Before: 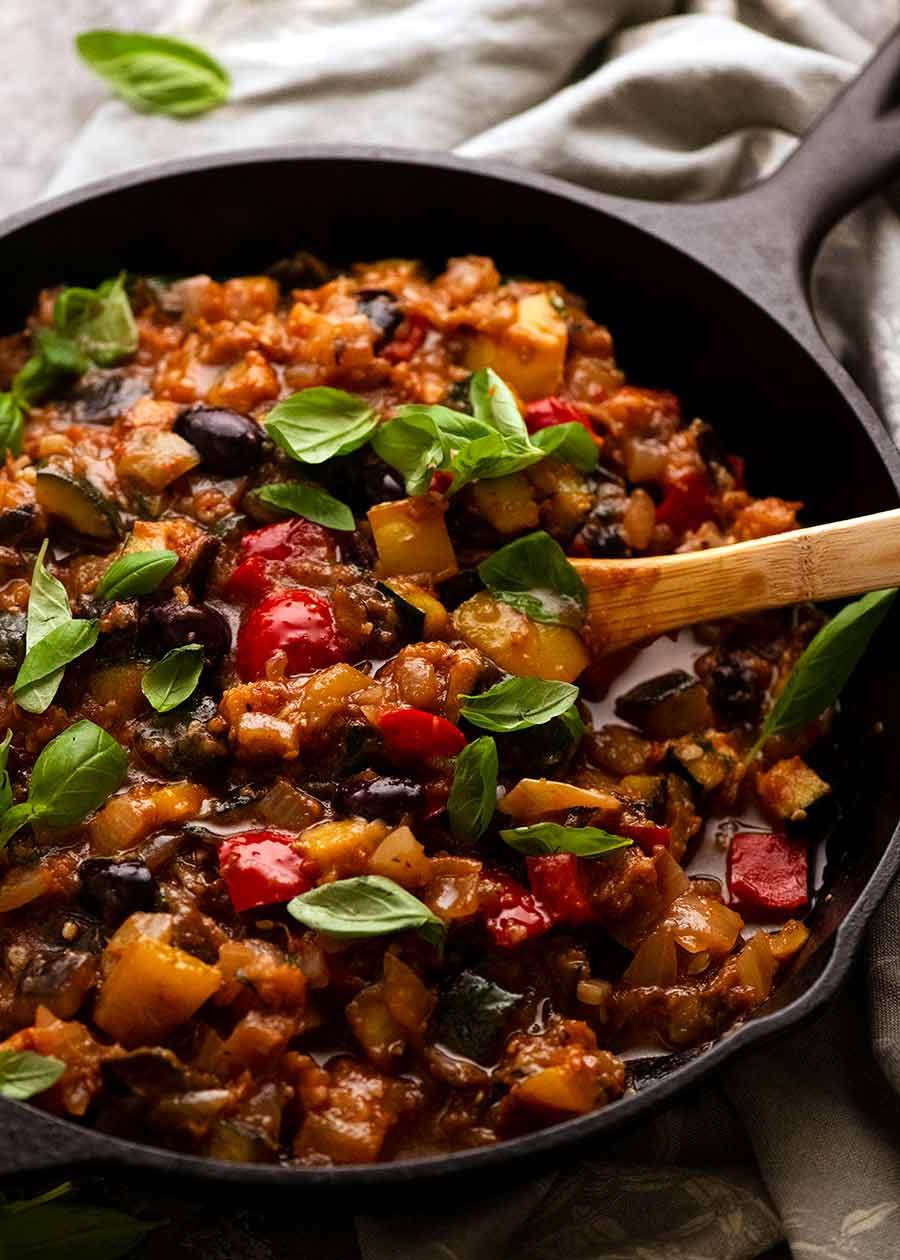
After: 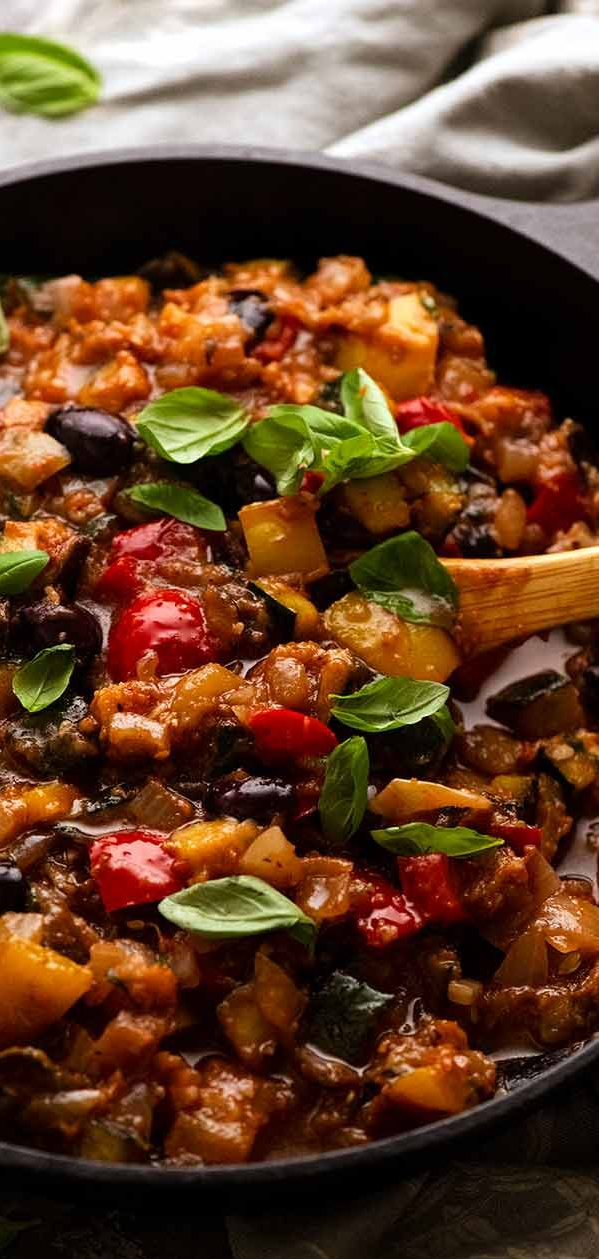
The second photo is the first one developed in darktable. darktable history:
crop and rotate: left 14.436%, right 18.898%
exposure: compensate highlight preservation false
